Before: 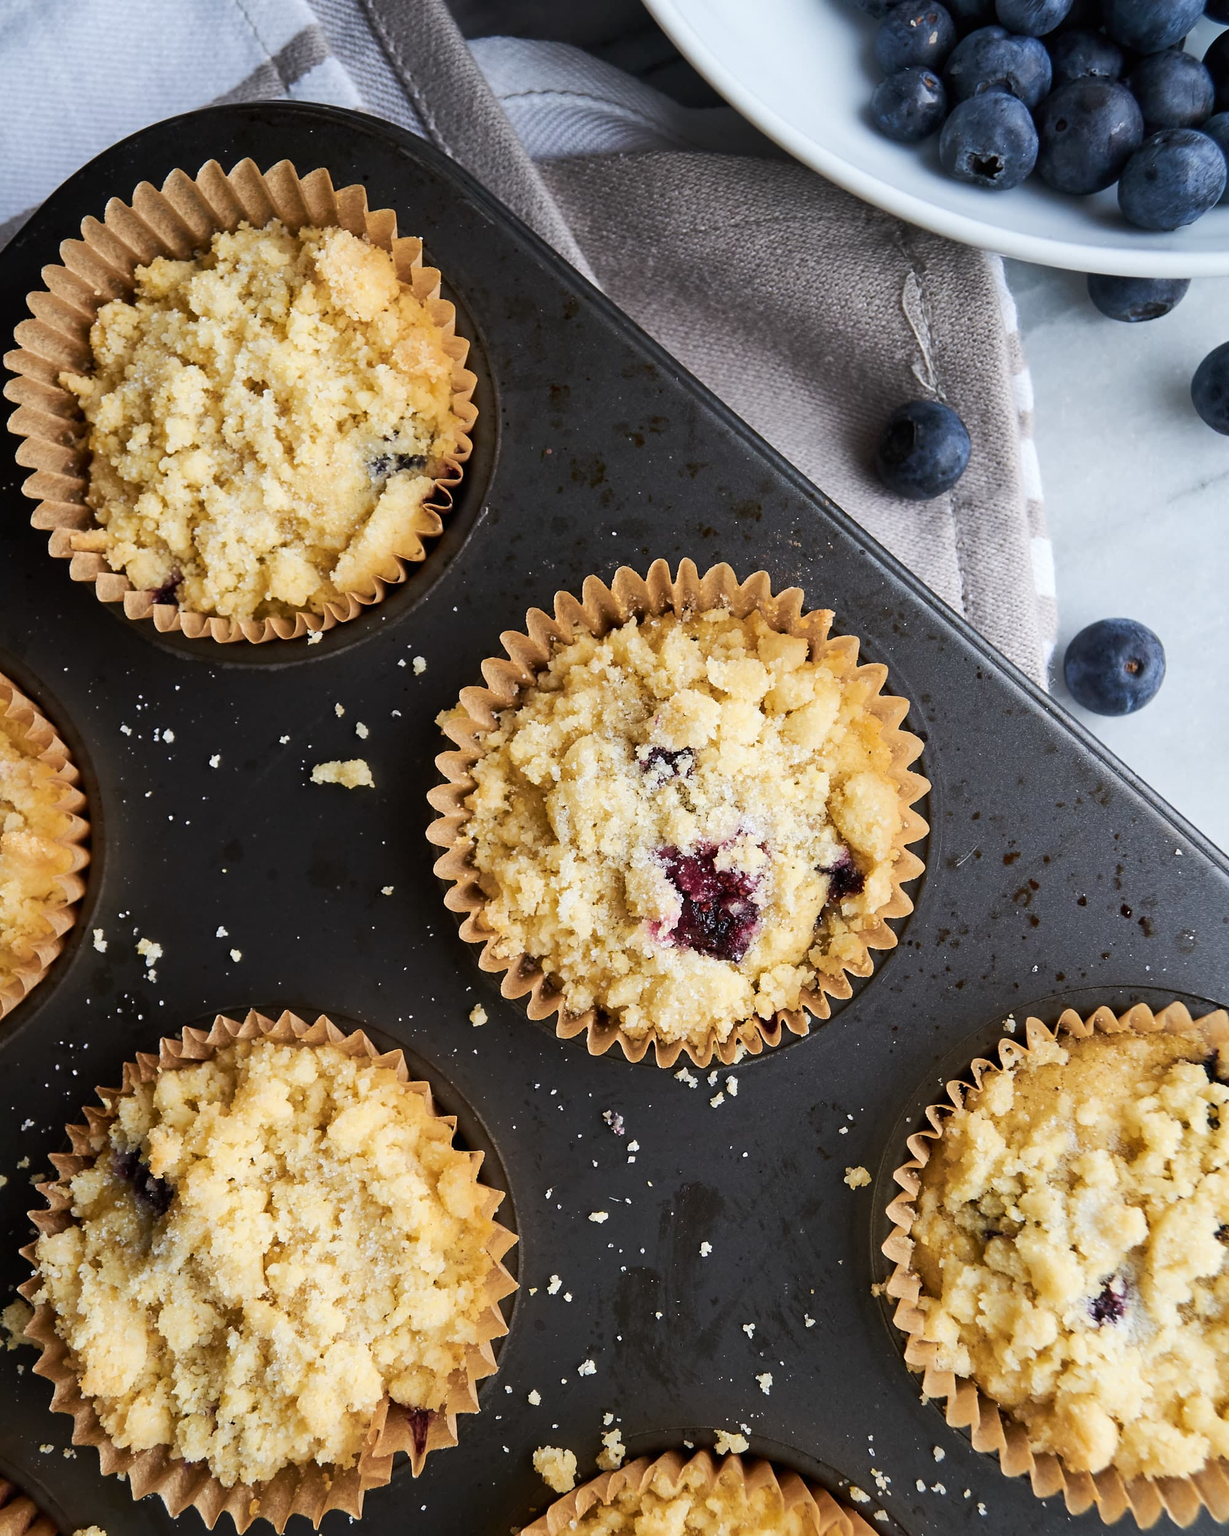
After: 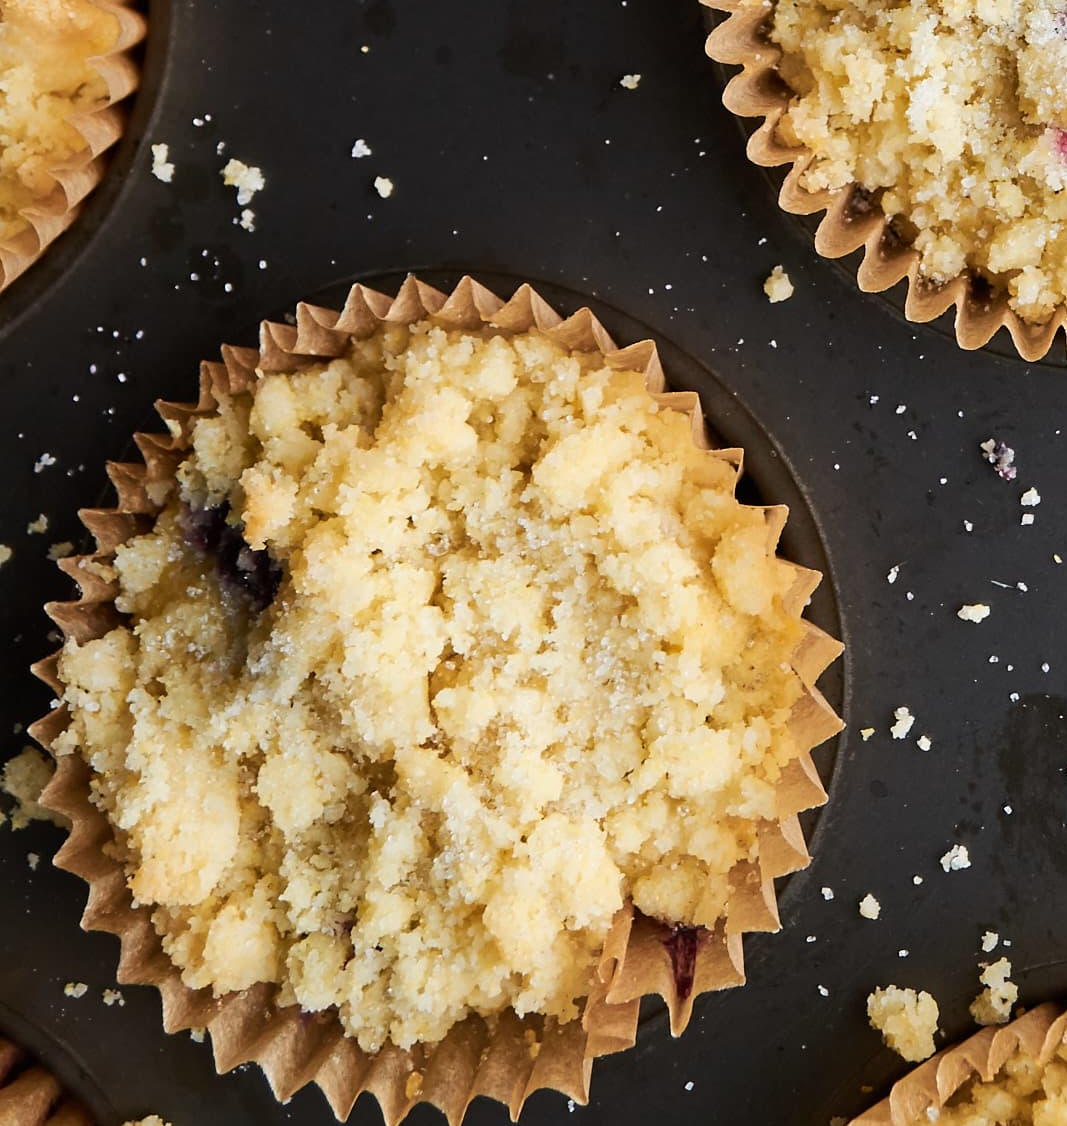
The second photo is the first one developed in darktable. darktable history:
crop and rotate: top 54.778%, right 46.61%, bottom 0.159%
rotate and perspective: automatic cropping original format, crop left 0, crop top 0
